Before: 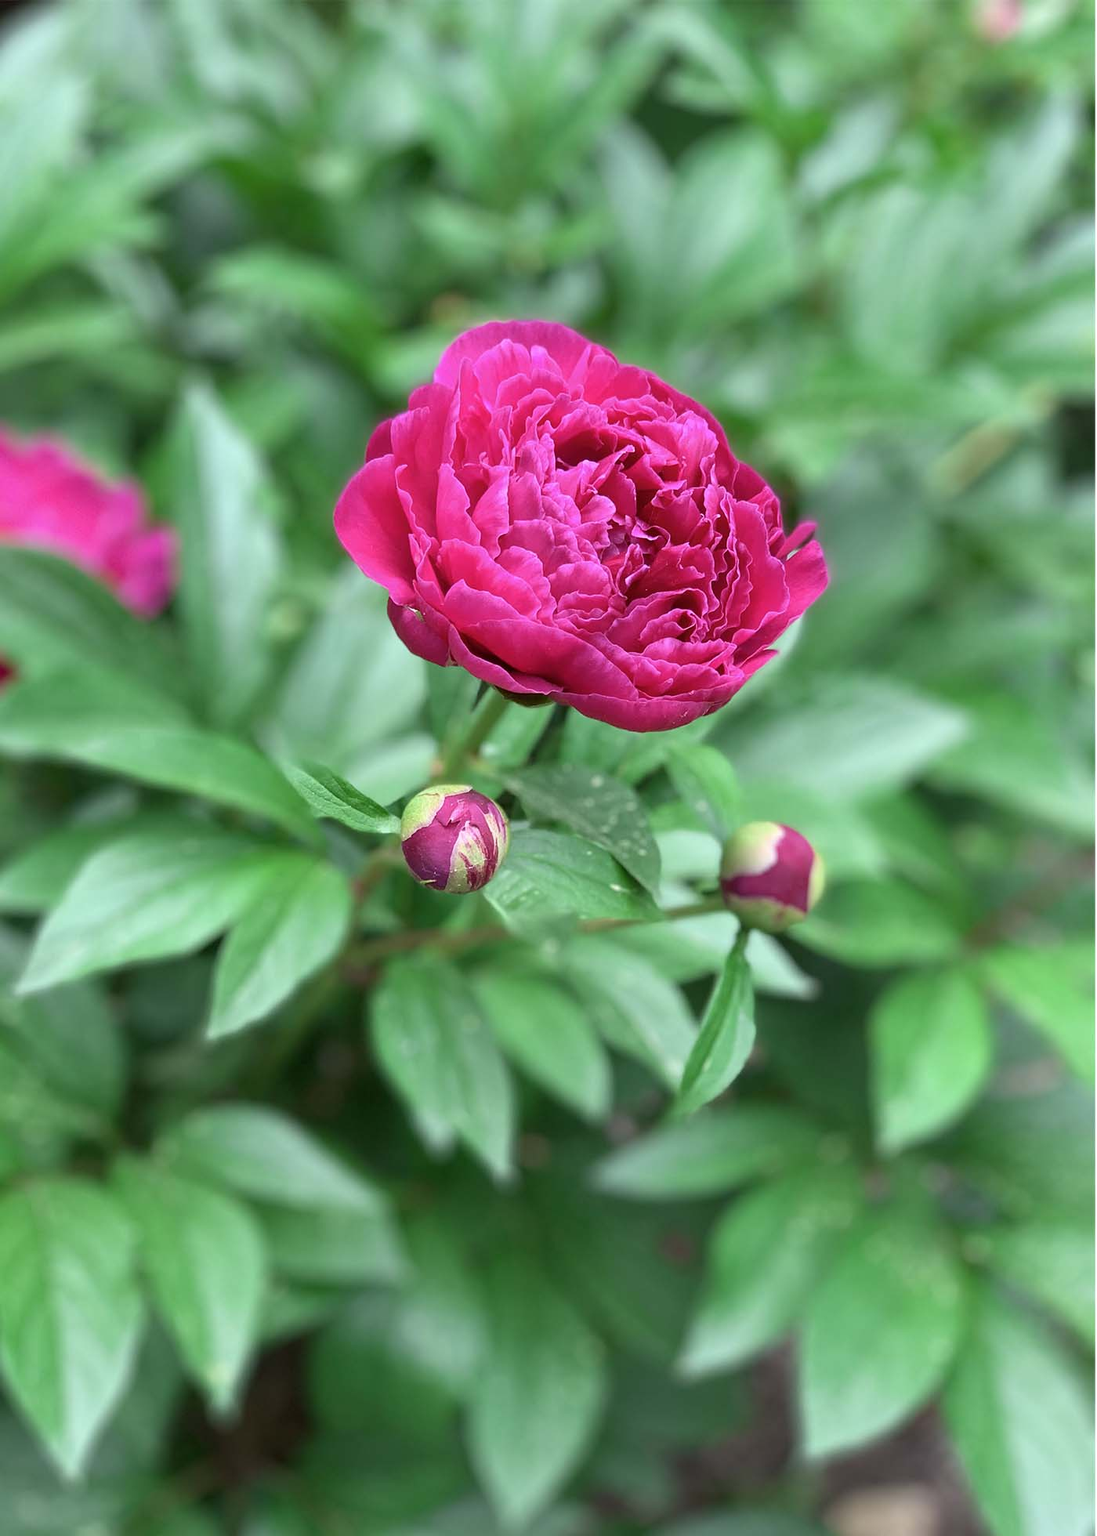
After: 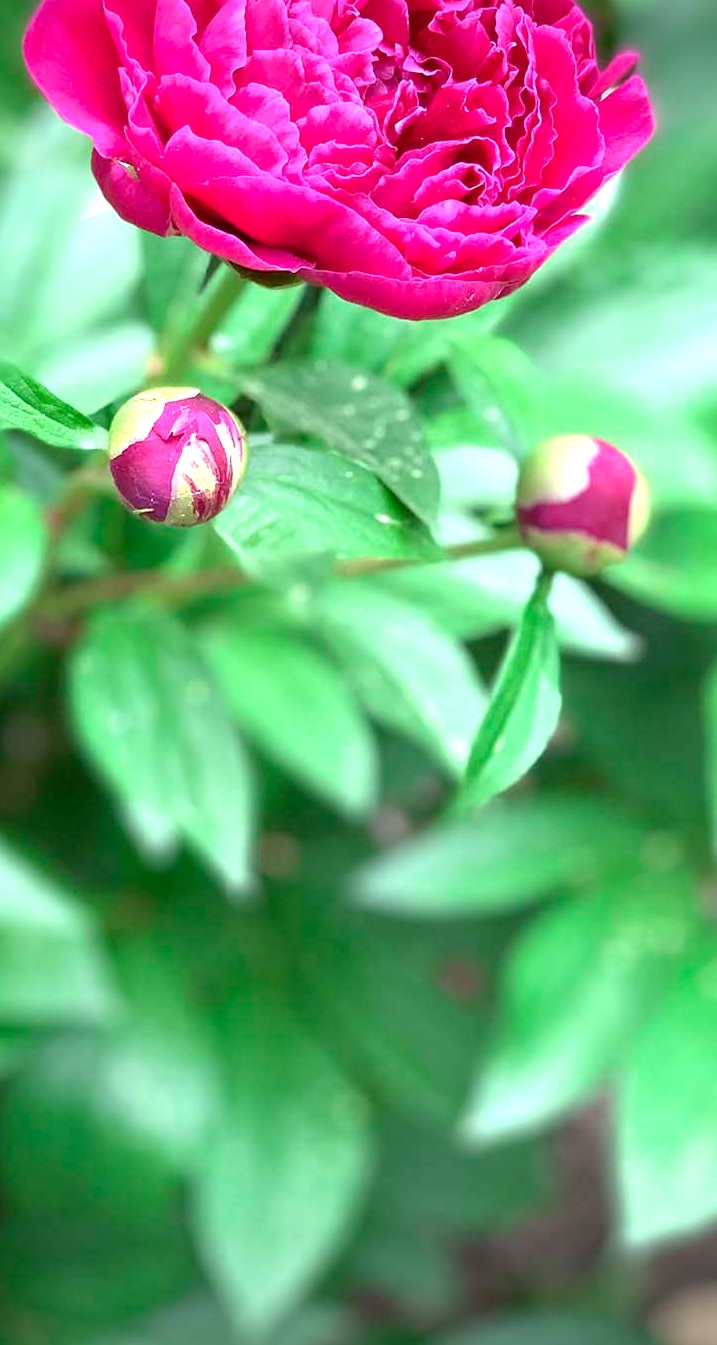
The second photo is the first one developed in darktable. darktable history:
vignetting: fall-off start 89.39%, fall-off radius 43.62%, brightness -0.563, saturation 0.001, width/height ratio 1.154, unbound false
exposure: black level correction 0.001, exposure 0.967 EV, compensate exposure bias true, compensate highlight preservation false
crop and rotate: left 28.896%, top 31.341%, right 19.84%
